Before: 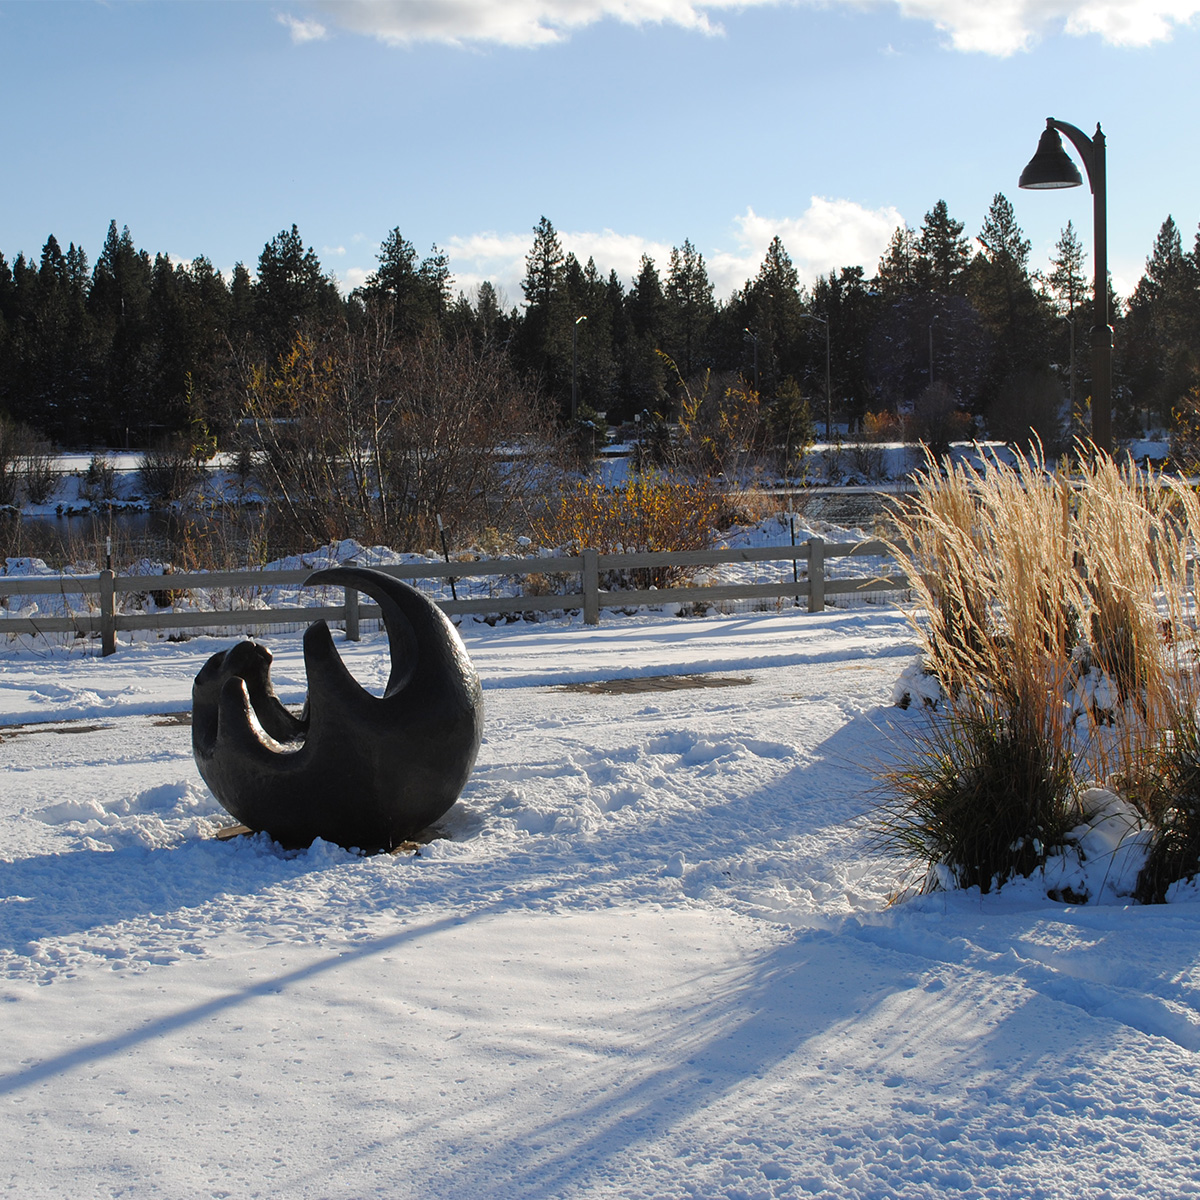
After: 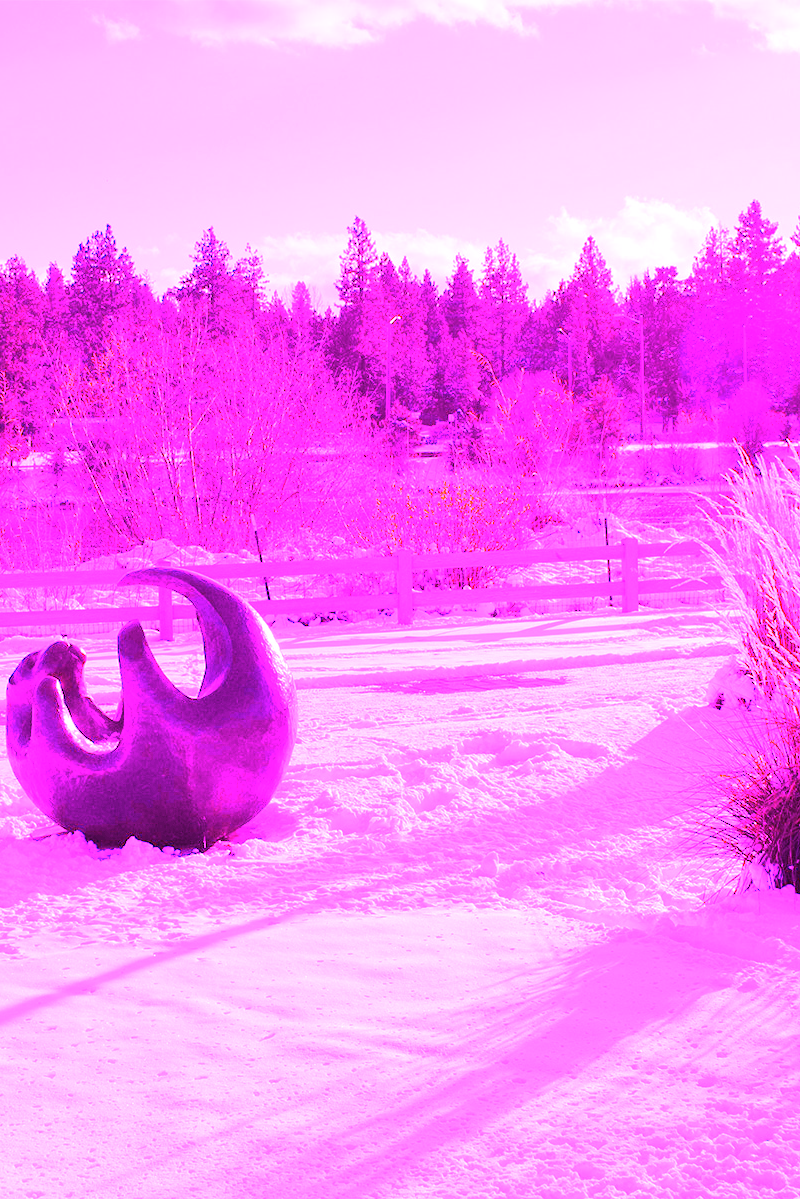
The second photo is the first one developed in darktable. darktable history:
white balance: red 8, blue 8
crop and rotate: left 15.546%, right 17.787%
